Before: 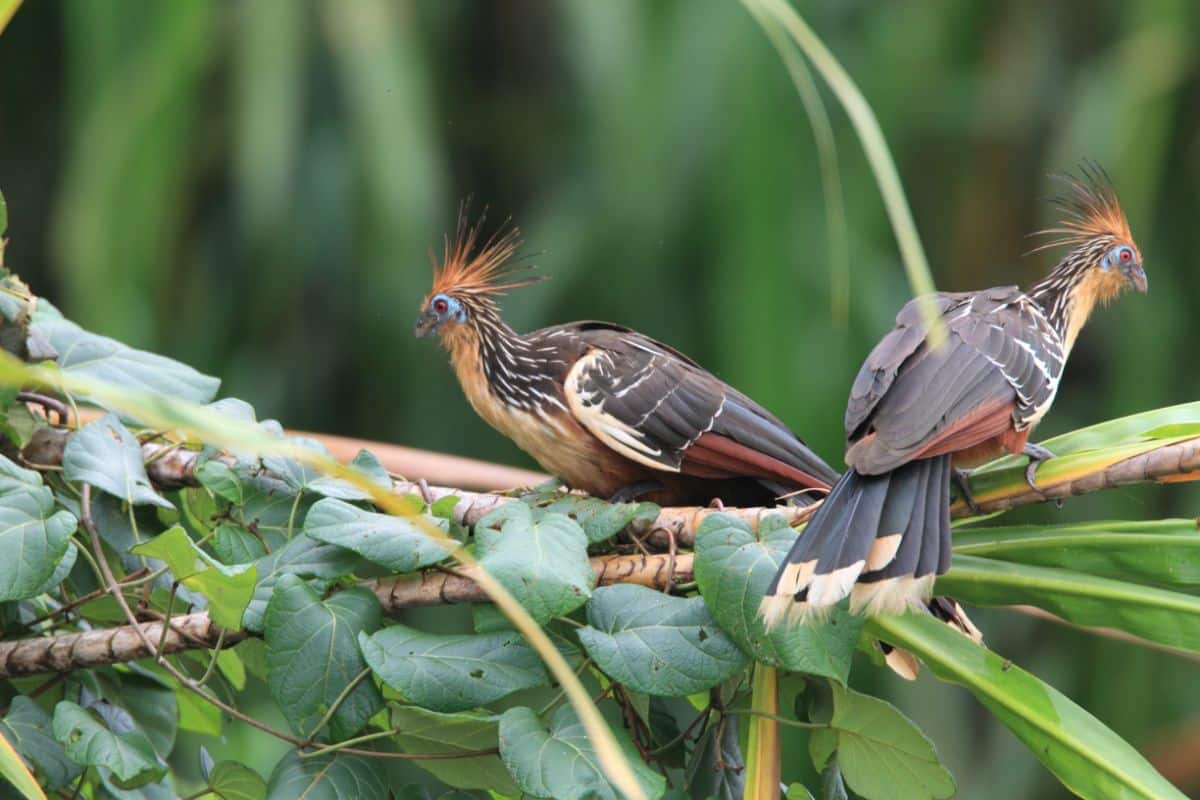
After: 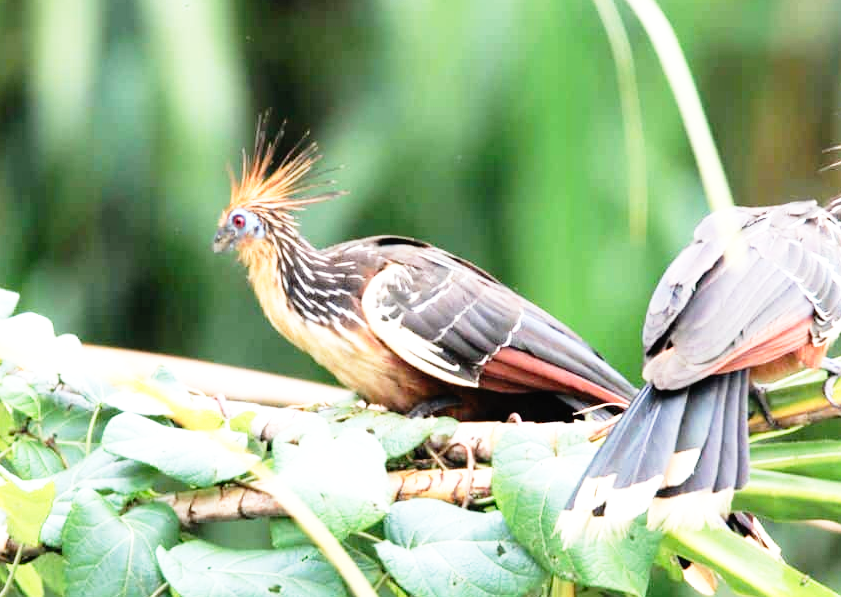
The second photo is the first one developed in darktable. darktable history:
crop and rotate: left 16.915%, top 10.773%, right 12.959%, bottom 14.595%
tone equalizer: -8 EV -0.741 EV, -7 EV -0.694 EV, -6 EV -0.607 EV, -5 EV -0.378 EV, -3 EV 0.389 EV, -2 EV 0.6 EV, -1 EV 0.681 EV, +0 EV 0.738 EV
base curve: curves: ch0 [(0, 0) (0.012, 0.01) (0.073, 0.168) (0.31, 0.711) (0.645, 0.957) (1, 1)], preserve colors none
